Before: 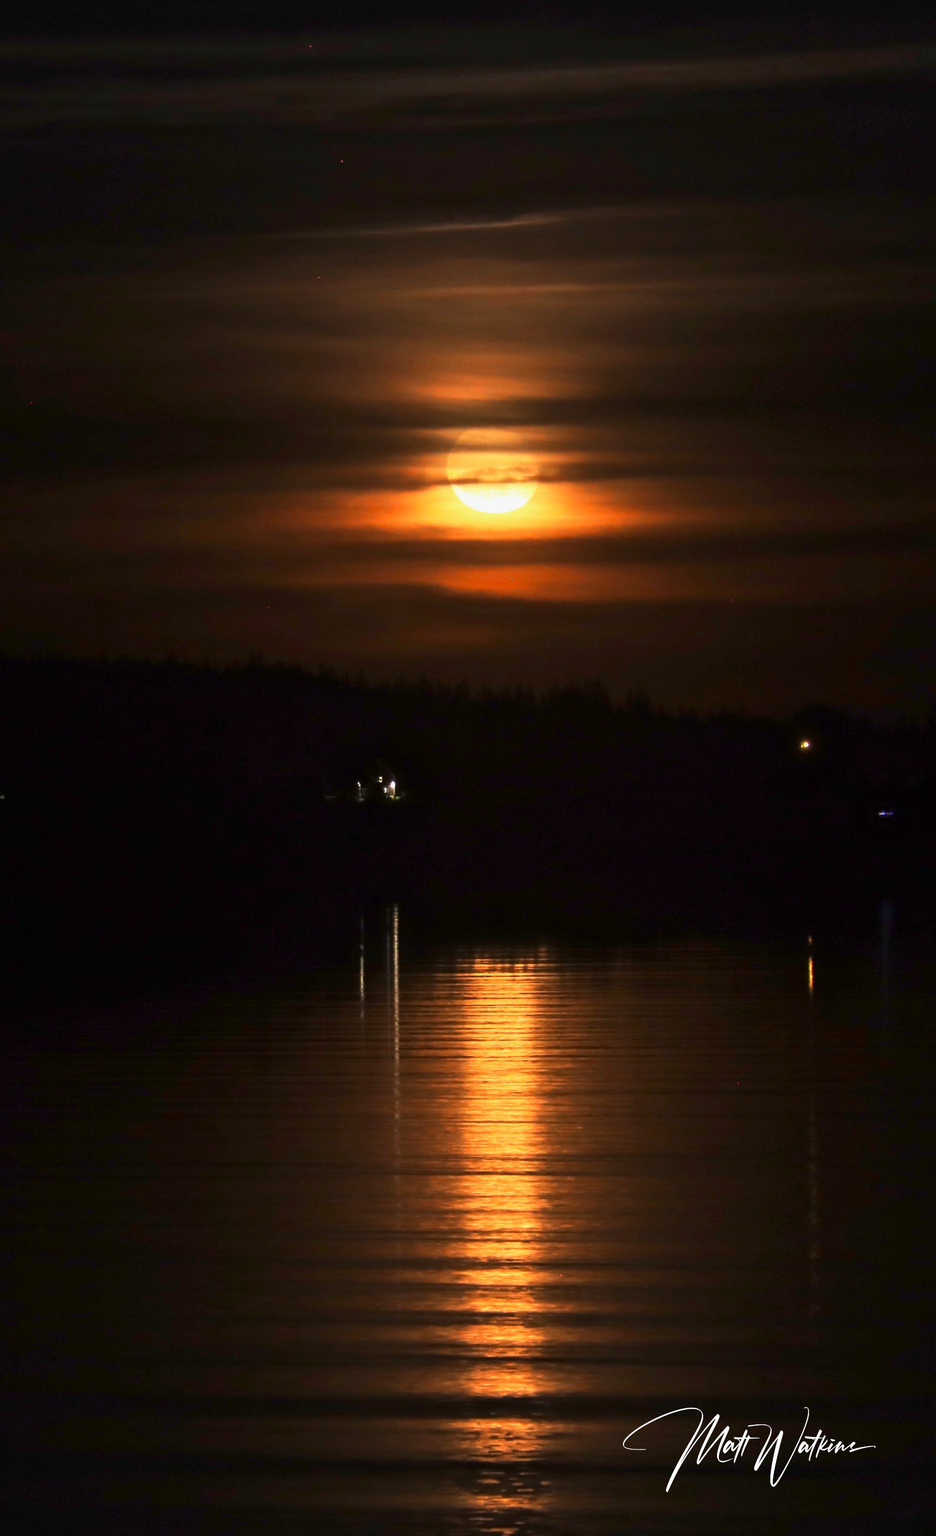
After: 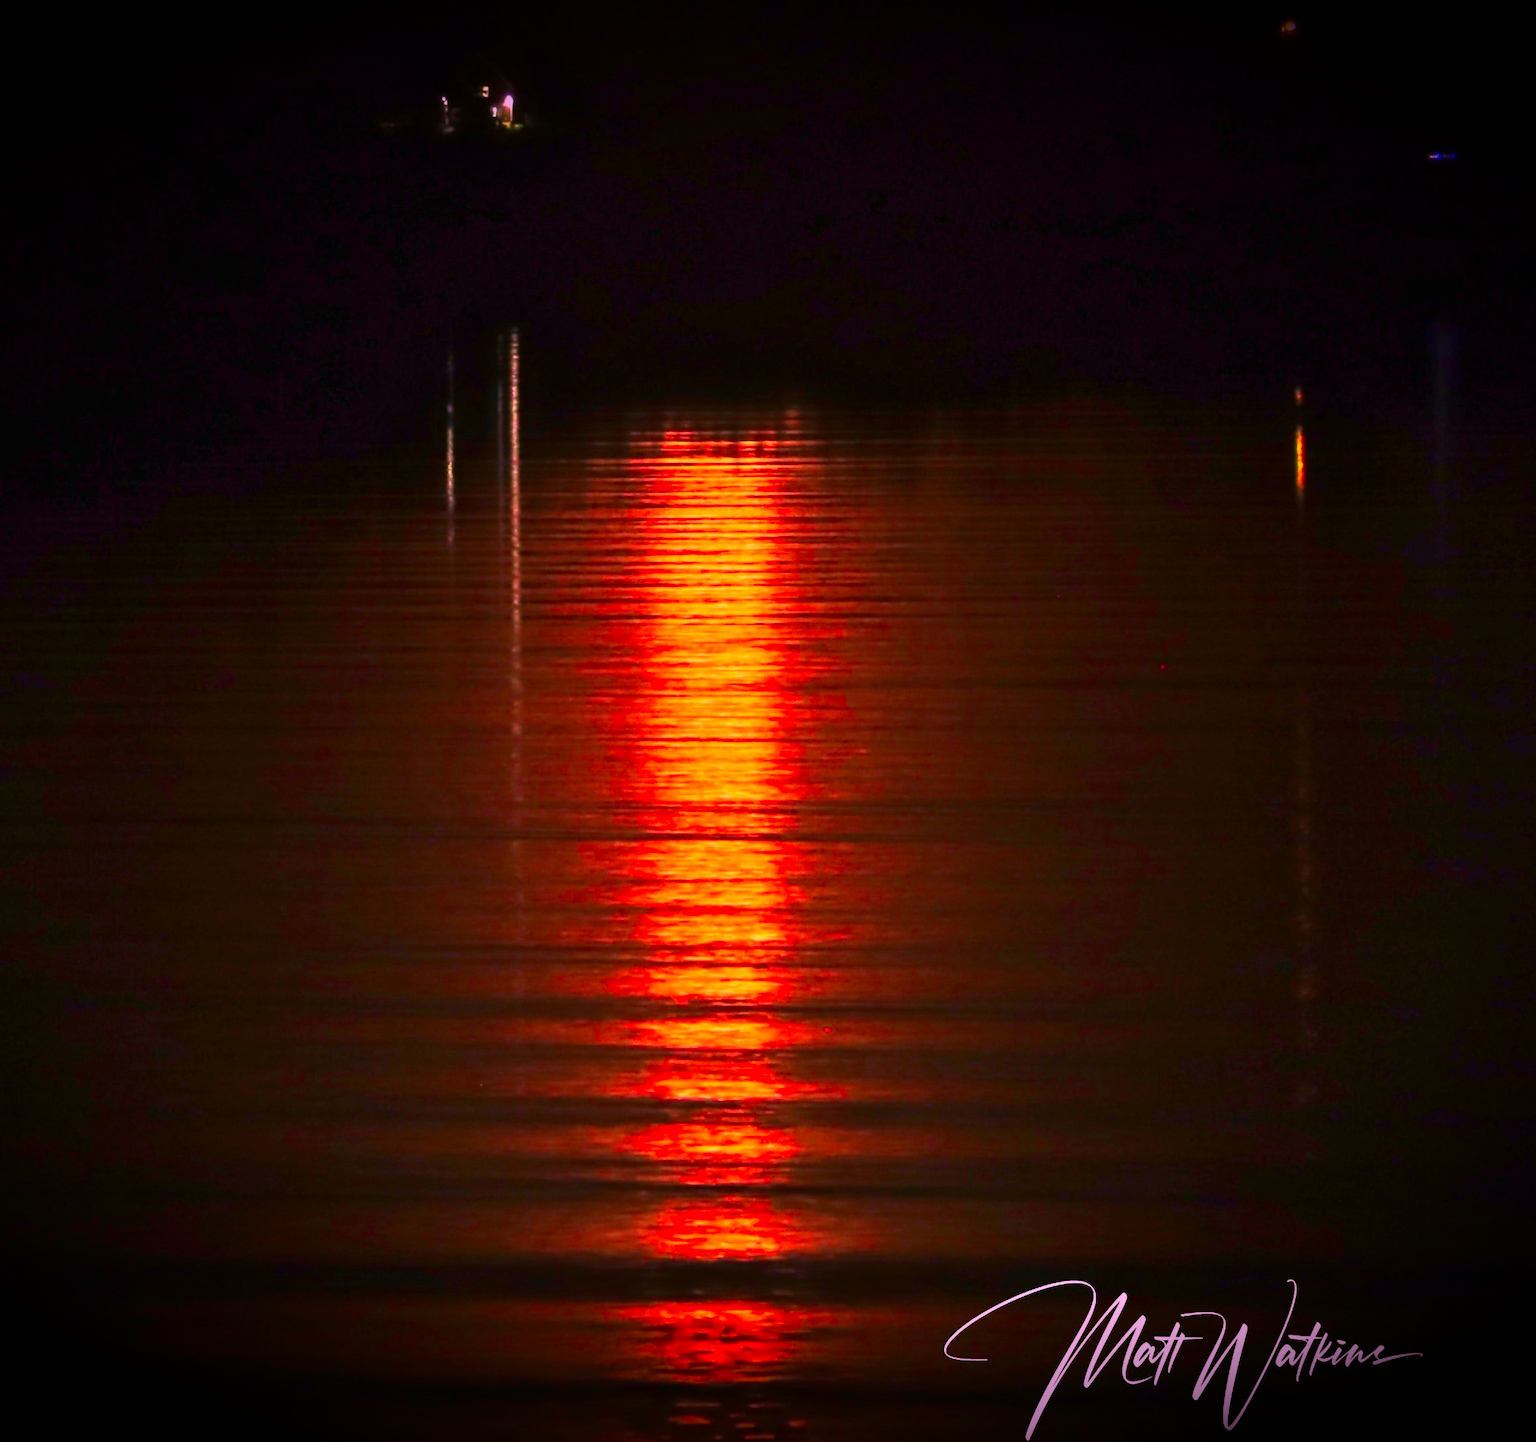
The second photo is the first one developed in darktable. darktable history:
color correction: highlights a* 19.54, highlights b* -11.43, saturation 1.65
crop and rotate: left 13.299%, top 47.616%, bottom 2.763%
vignetting: fall-off start 100.63%, brightness -0.99, saturation 0.494, width/height ratio 1.322, unbound false
